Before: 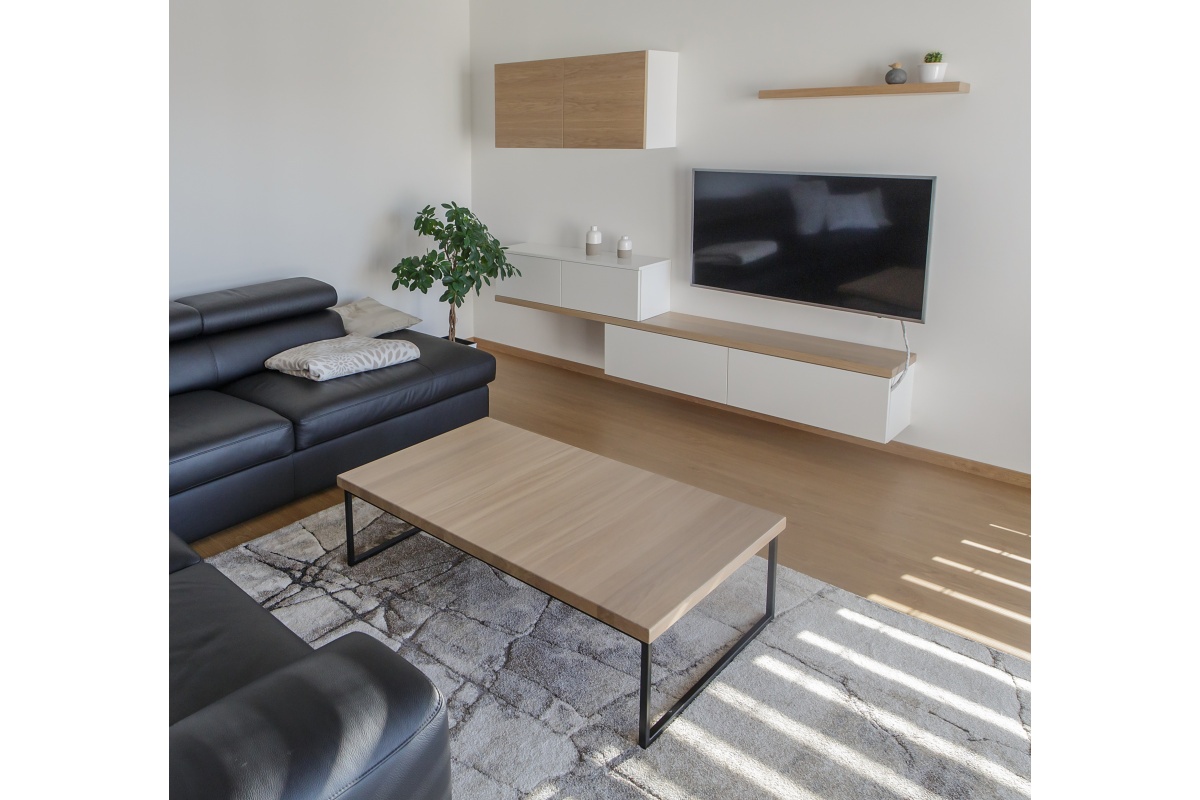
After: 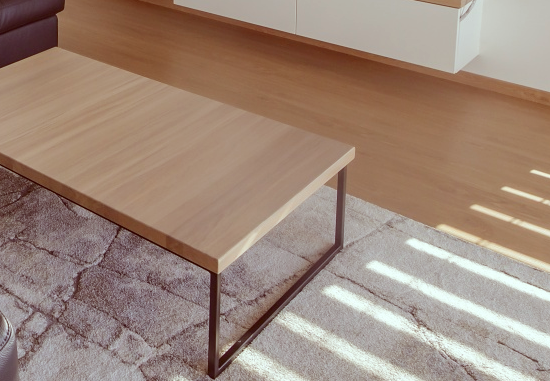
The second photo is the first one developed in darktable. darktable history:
color correction: highlights a* -7.04, highlights b* -0.188, shadows a* 20.22, shadows b* 11.8
crop: left 35.925%, top 46.272%, right 18.208%, bottom 6.035%
